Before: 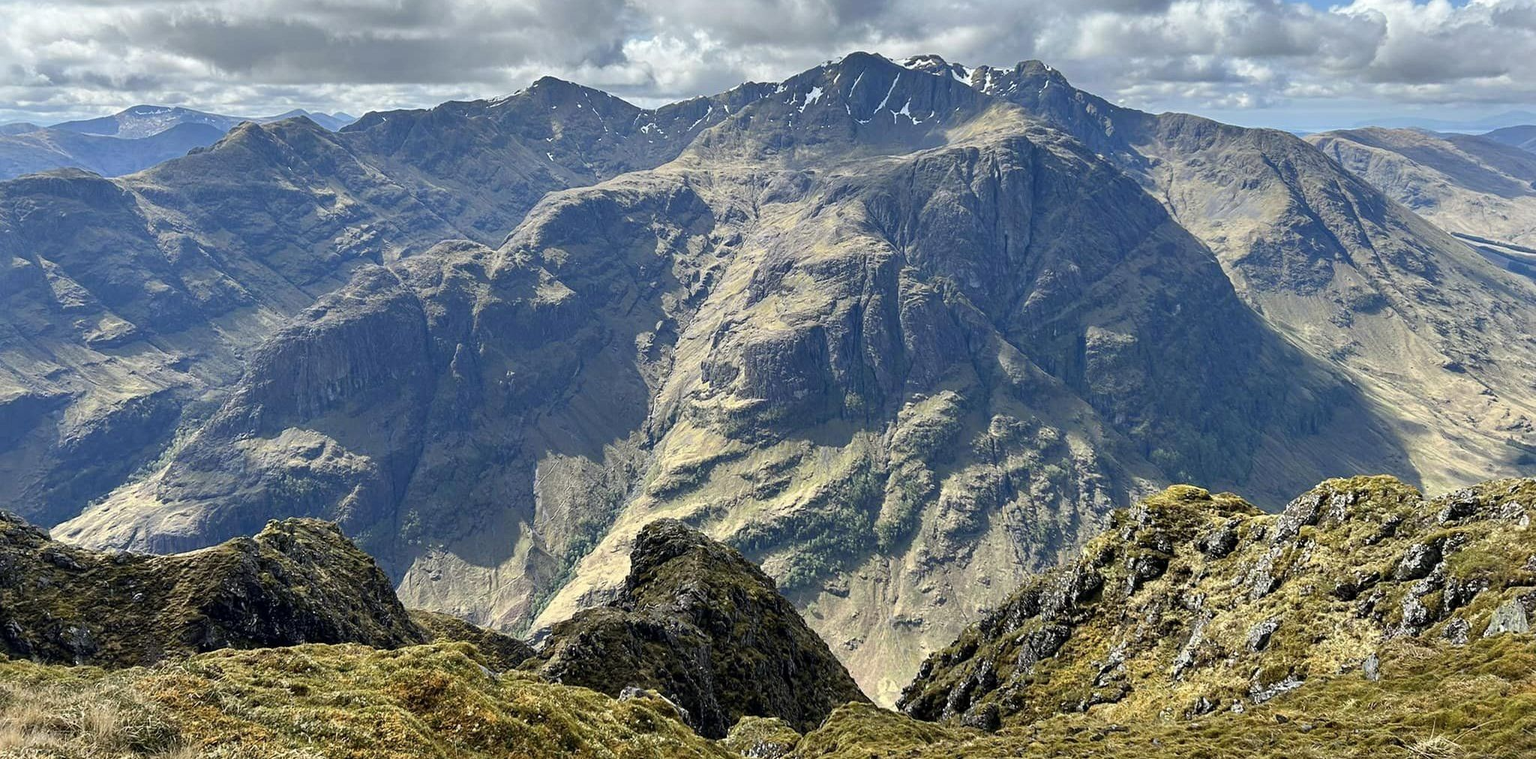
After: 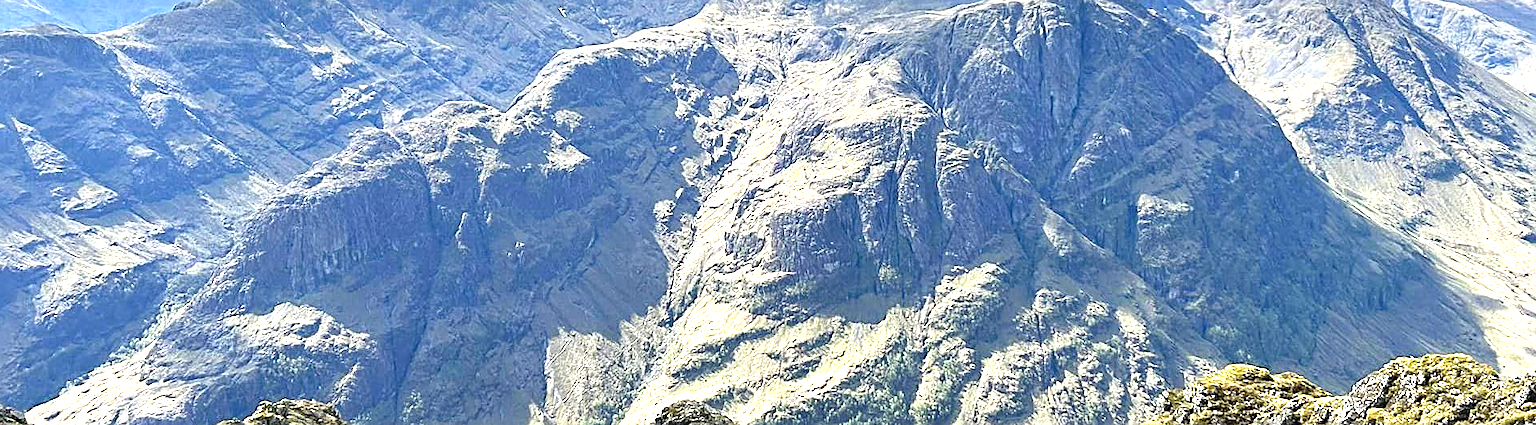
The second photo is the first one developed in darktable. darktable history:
sharpen: on, module defaults
exposure: black level correction 0, exposure 1.388 EV, compensate exposure bias true, compensate highlight preservation false
haze removal: compatibility mode true, adaptive false
crop: left 1.744%, top 19.225%, right 5.069%, bottom 28.357%
